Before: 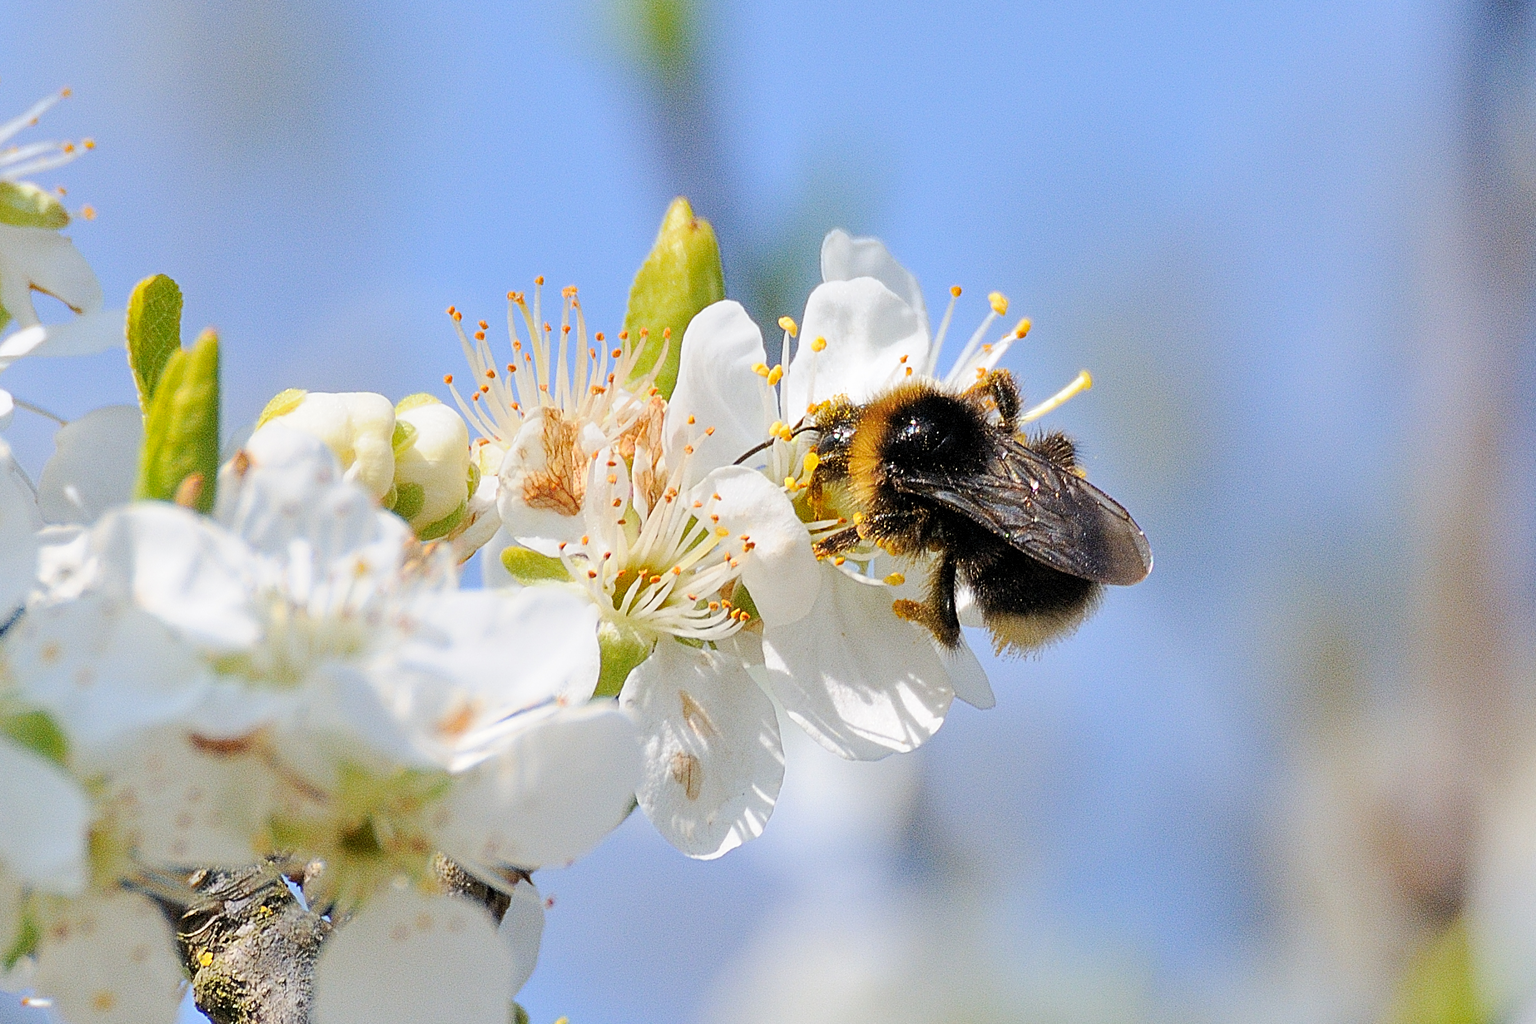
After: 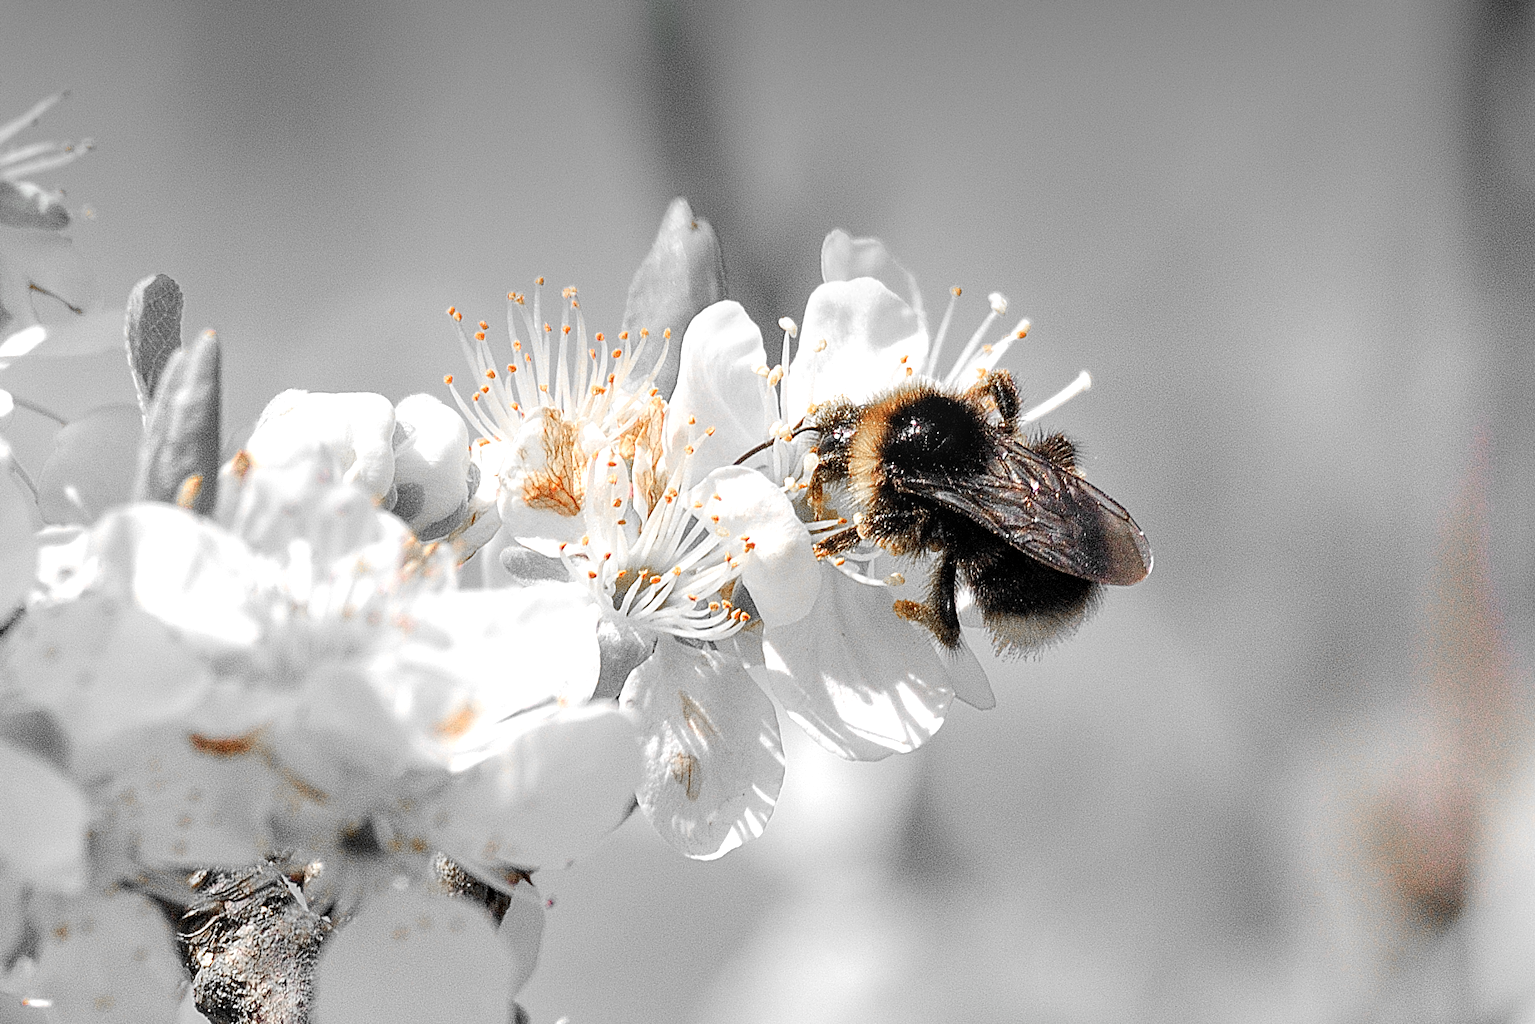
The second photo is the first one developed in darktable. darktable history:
graduated density: density 2.02 EV, hardness 44%, rotation 0.374°, offset 8.21, hue 208.8°, saturation 97%
color balance: contrast 10%
color zones: curves: ch0 [(0, 0.65) (0.096, 0.644) (0.221, 0.539) (0.429, 0.5) (0.571, 0.5) (0.714, 0.5) (0.857, 0.5) (1, 0.65)]; ch1 [(0, 0.5) (0.143, 0.5) (0.257, -0.002) (0.429, 0.04) (0.571, -0.001) (0.714, -0.015) (0.857, 0.024) (1, 0.5)]
local contrast: on, module defaults
